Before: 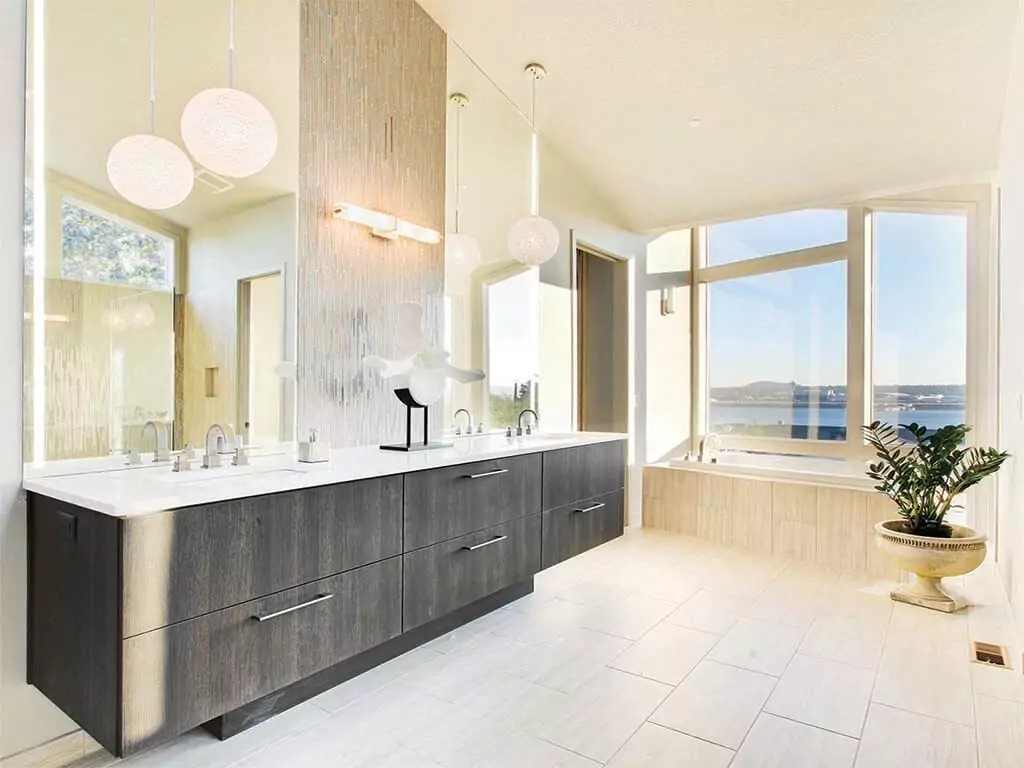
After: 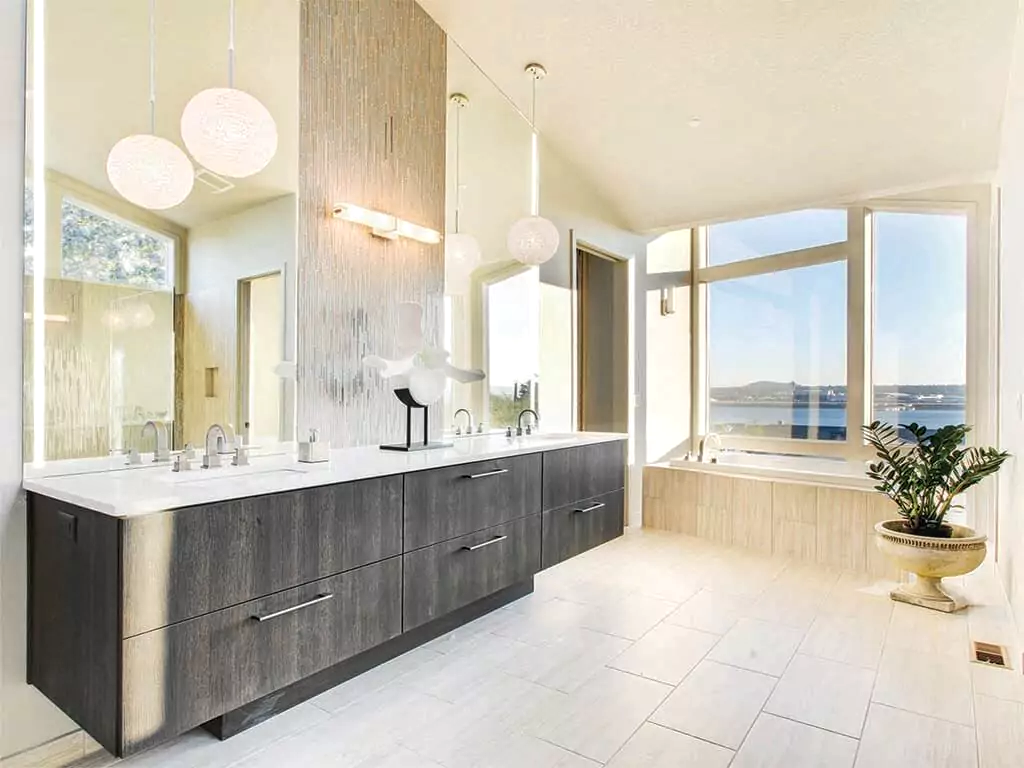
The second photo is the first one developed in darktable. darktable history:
local contrast: on, module defaults
color balance rgb: perceptual saturation grading › global saturation 0.748%
